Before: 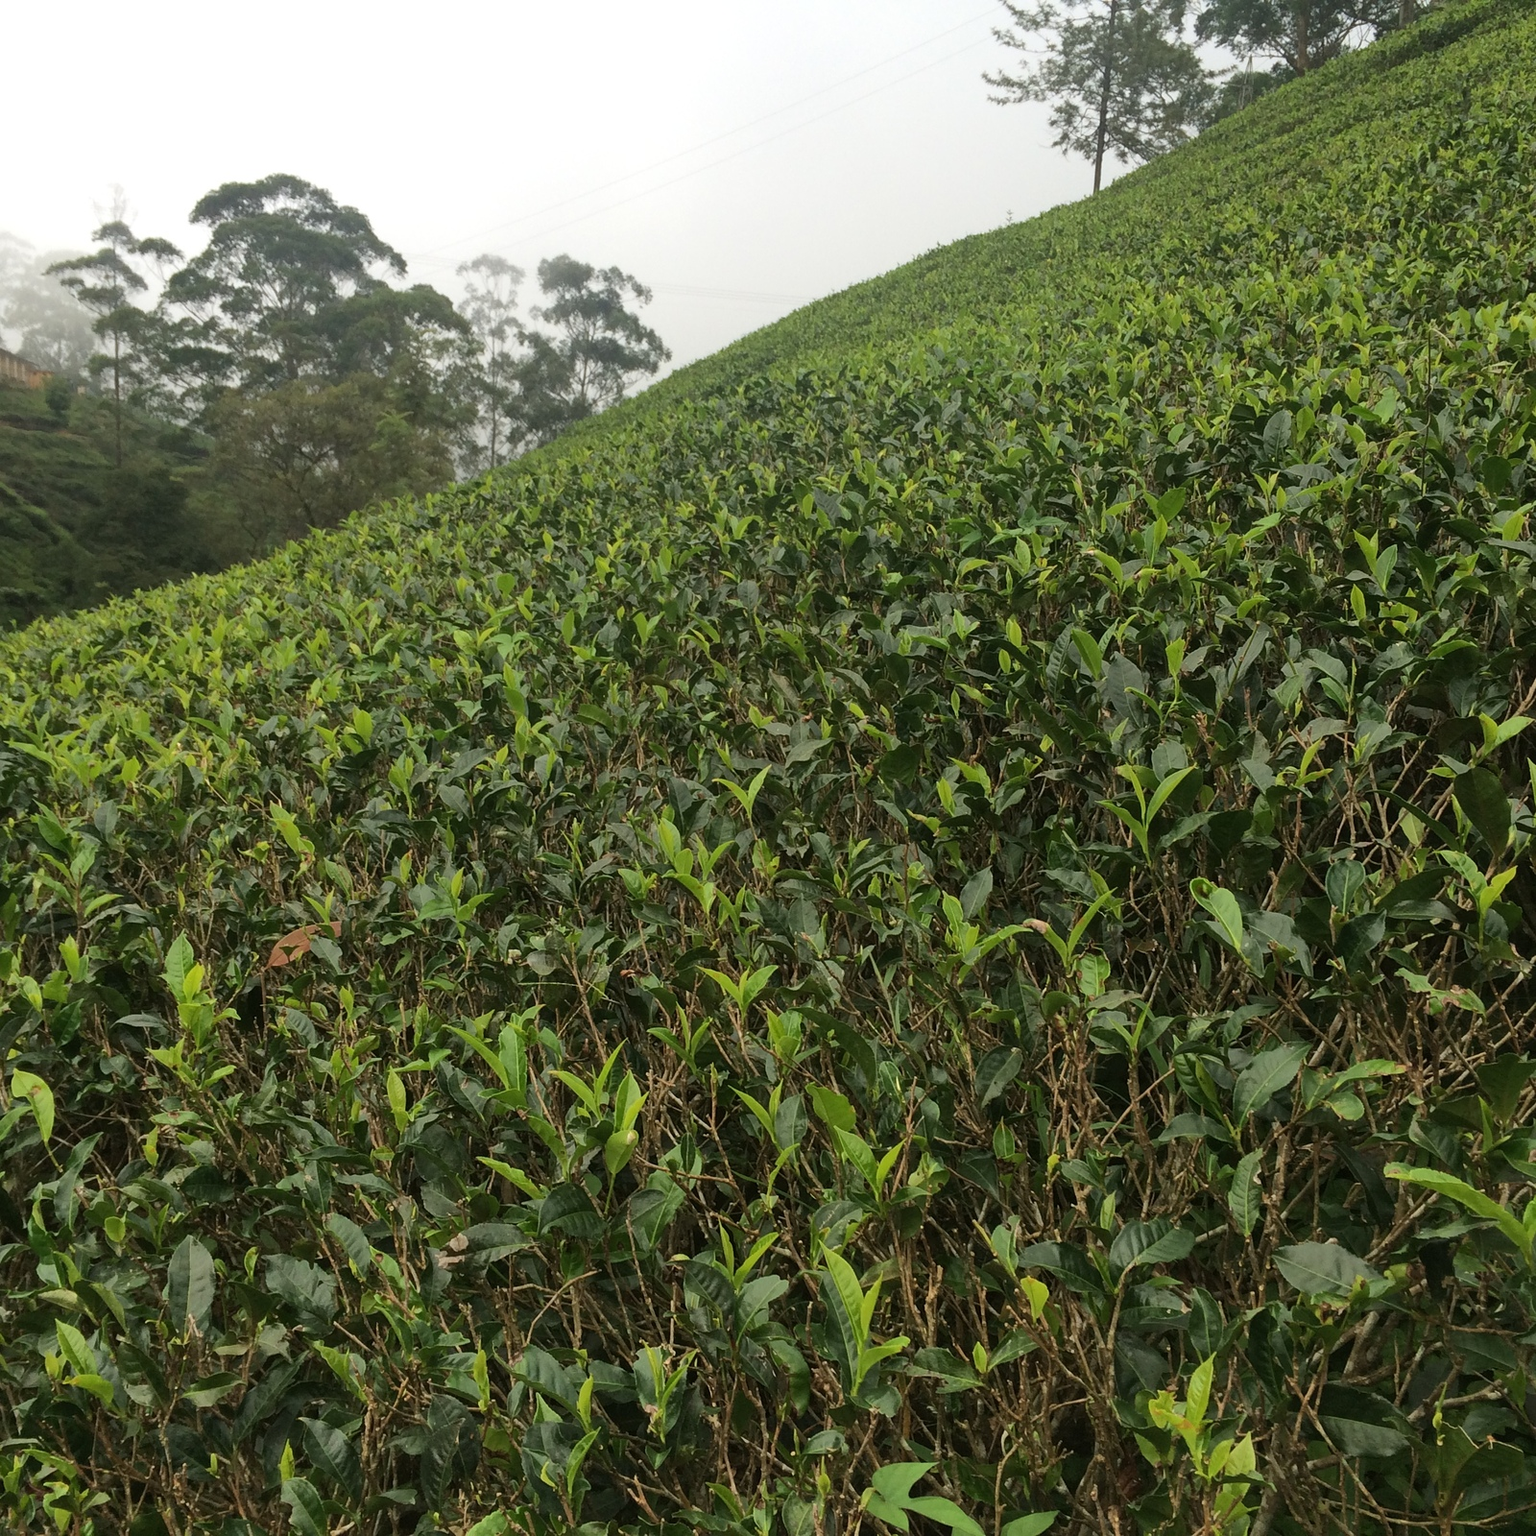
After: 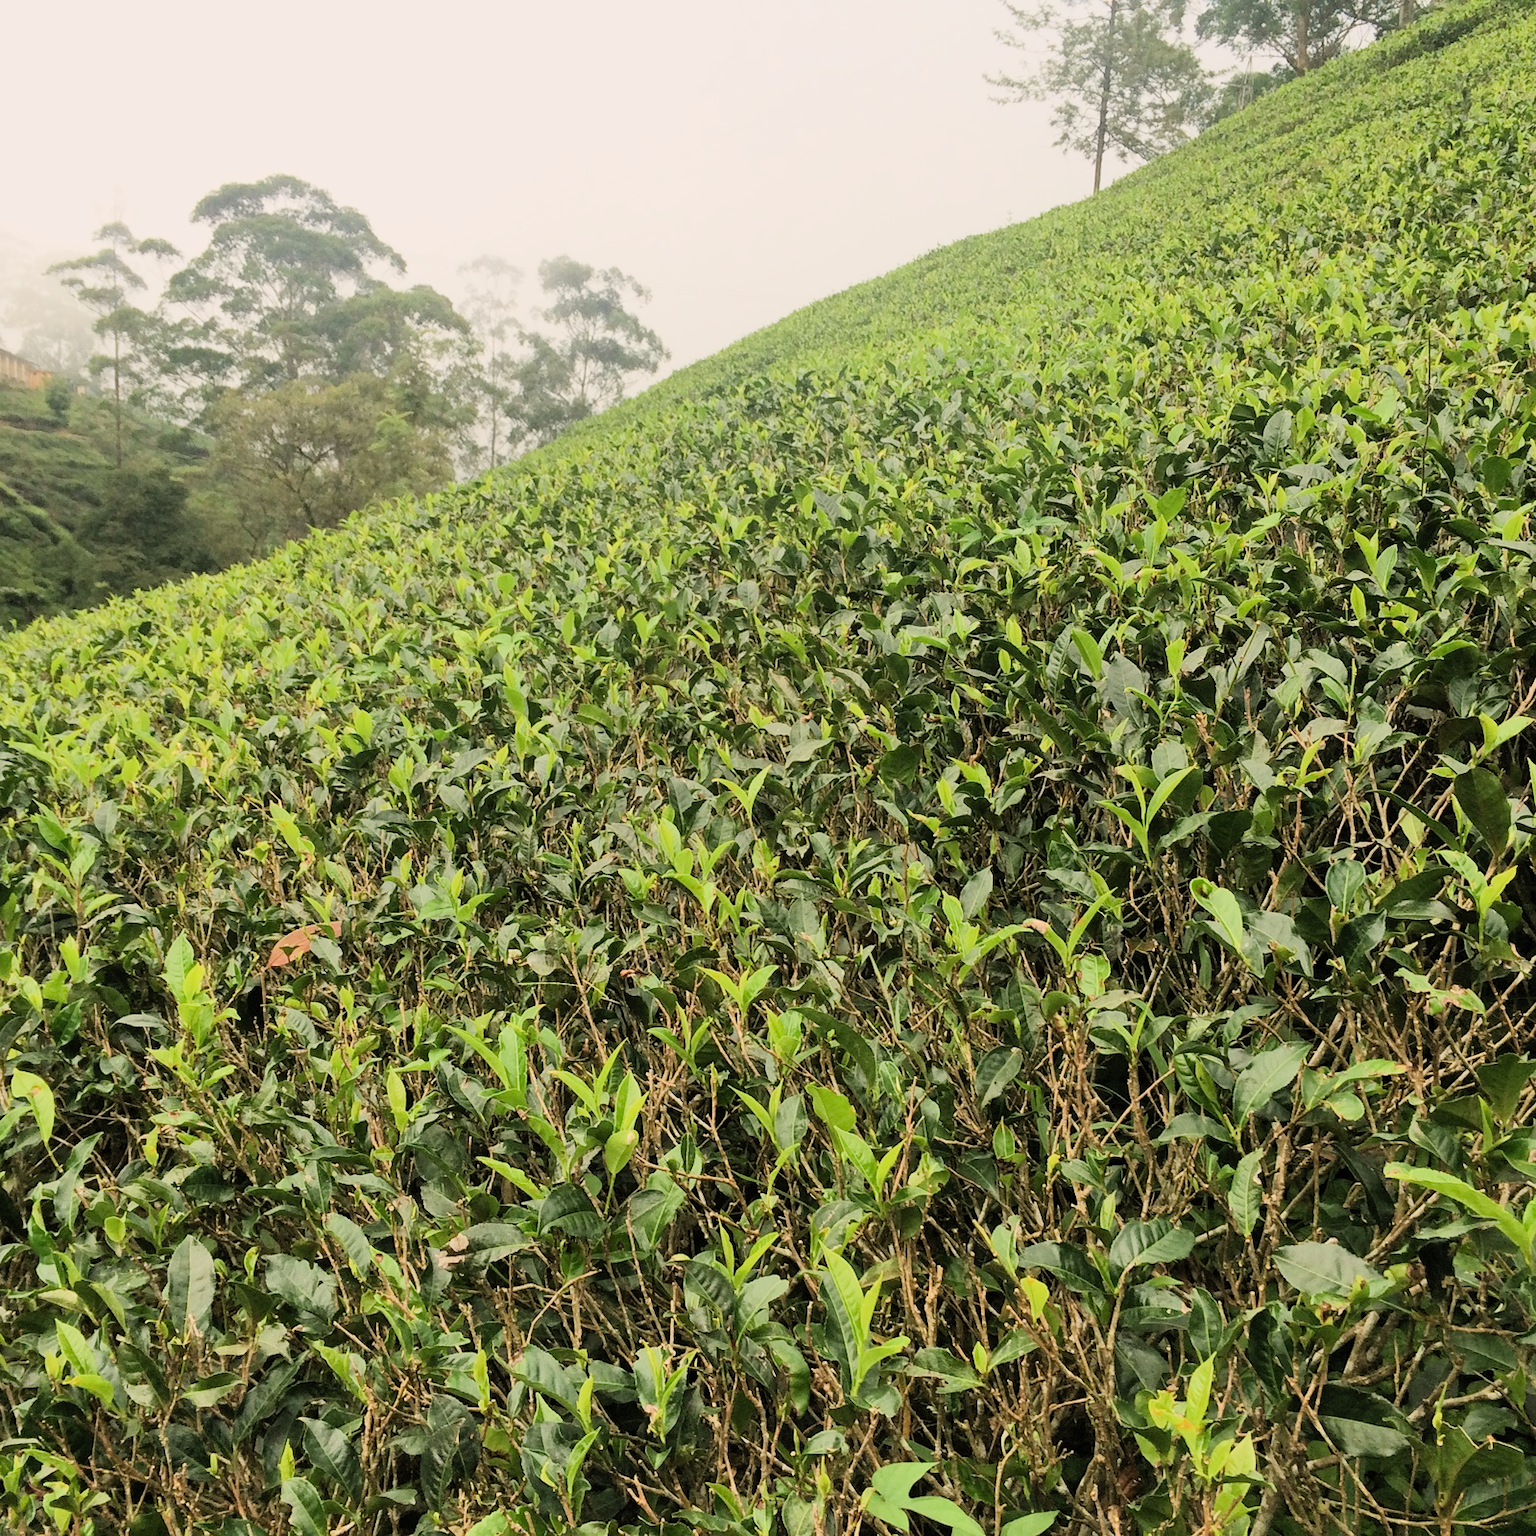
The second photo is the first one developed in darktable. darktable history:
color correction: highlights a* 3.59, highlights b* 5.07
filmic rgb: middle gray luminance 17.78%, black relative exposure -7.53 EV, white relative exposure 8.48 EV, target black luminance 0%, hardness 2.23, latitude 18.76%, contrast 0.877, highlights saturation mix 5.21%, shadows ↔ highlights balance 10.72%
exposure: black level correction 0, exposure 1.025 EV, compensate exposure bias true, compensate highlight preservation false
contrast brightness saturation: contrast 0.203, brightness 0.141, saturation 0.14
